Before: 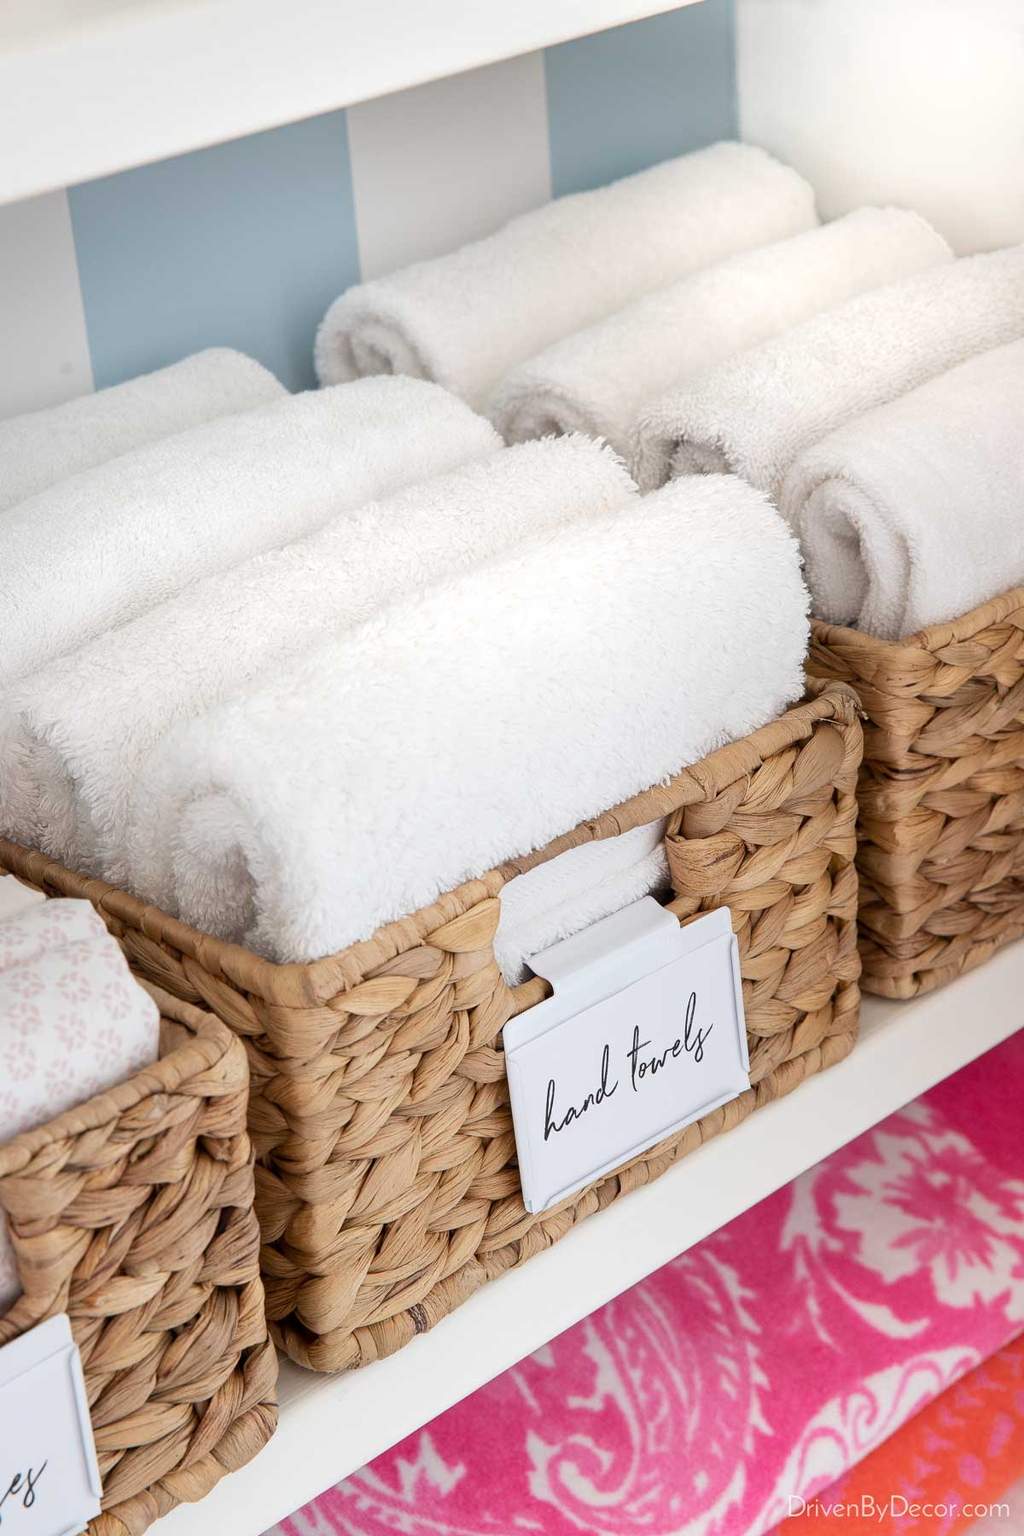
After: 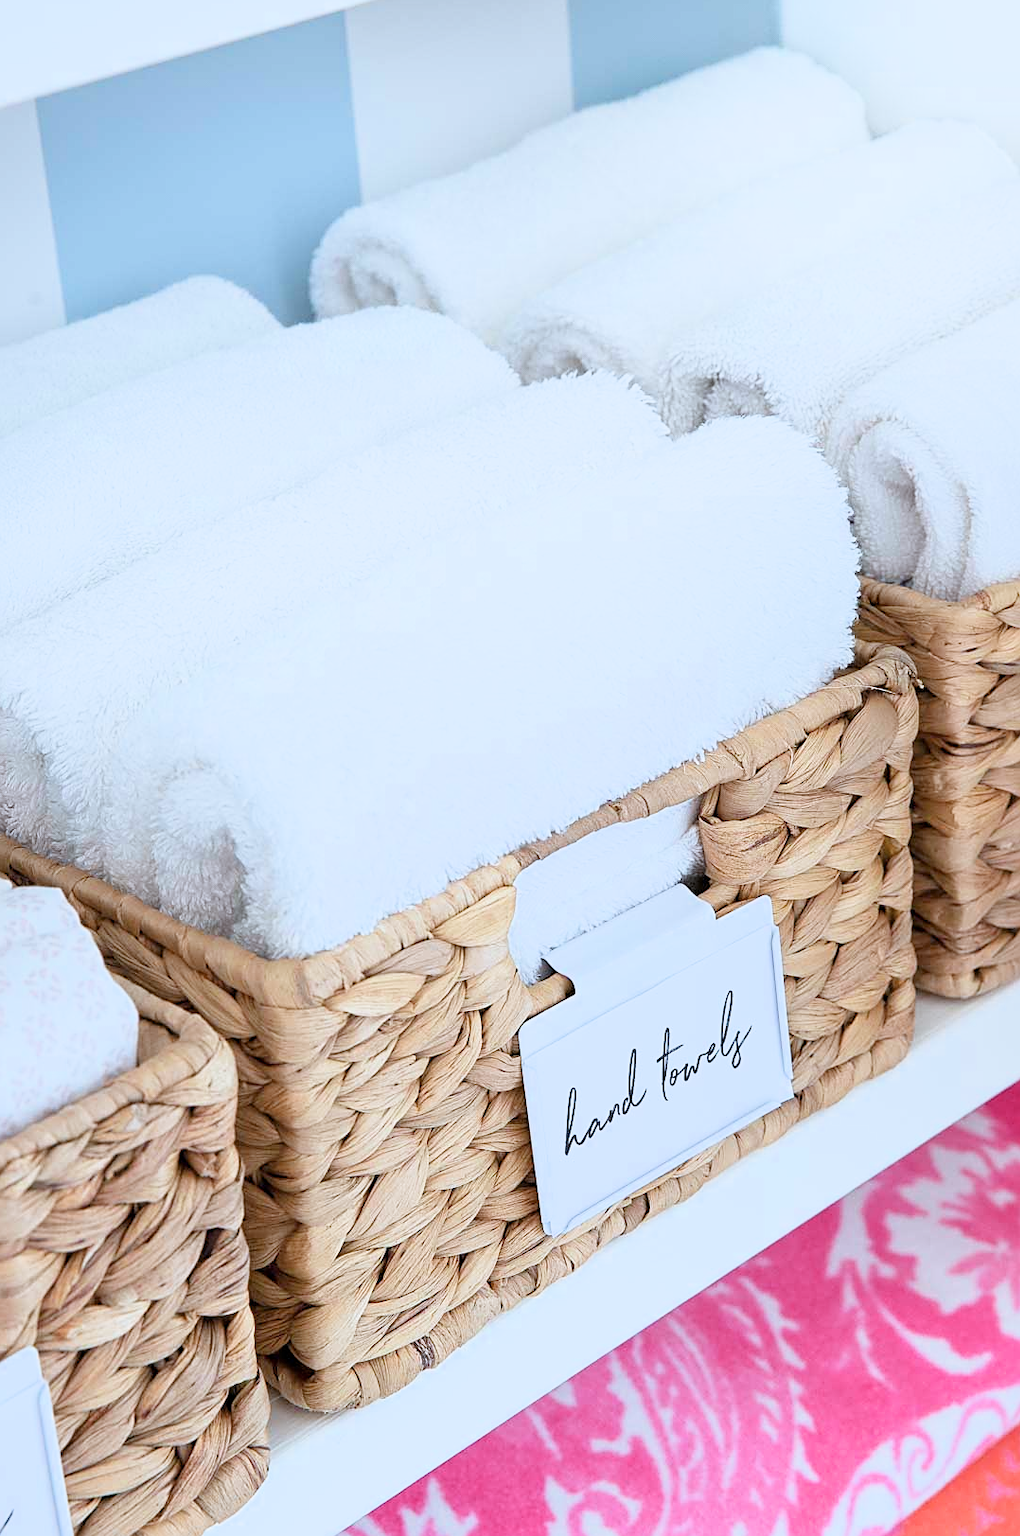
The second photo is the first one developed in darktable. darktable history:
crop: left 3.425%, top 6.485%, right 6.719%, bottom 3.308%
filmic rgb: black relative exposure -16 EV, white relative exposure 4 EV, target black luminance 0%, hardness 7.62, latitude 72.81%, contrast 0.906, highlights saturation mix 11.26%, shadows ↔ highlights balance -0.38%, iterations of high-quality reconstruction 0
color calibration: illuminant as shot in camera, x 0.383, y 0.38, temperature 3934.15 K
sharpen: on, module defaults
exposure: black level correction 0, exposure 1 EV, compensate highlight preservation false
